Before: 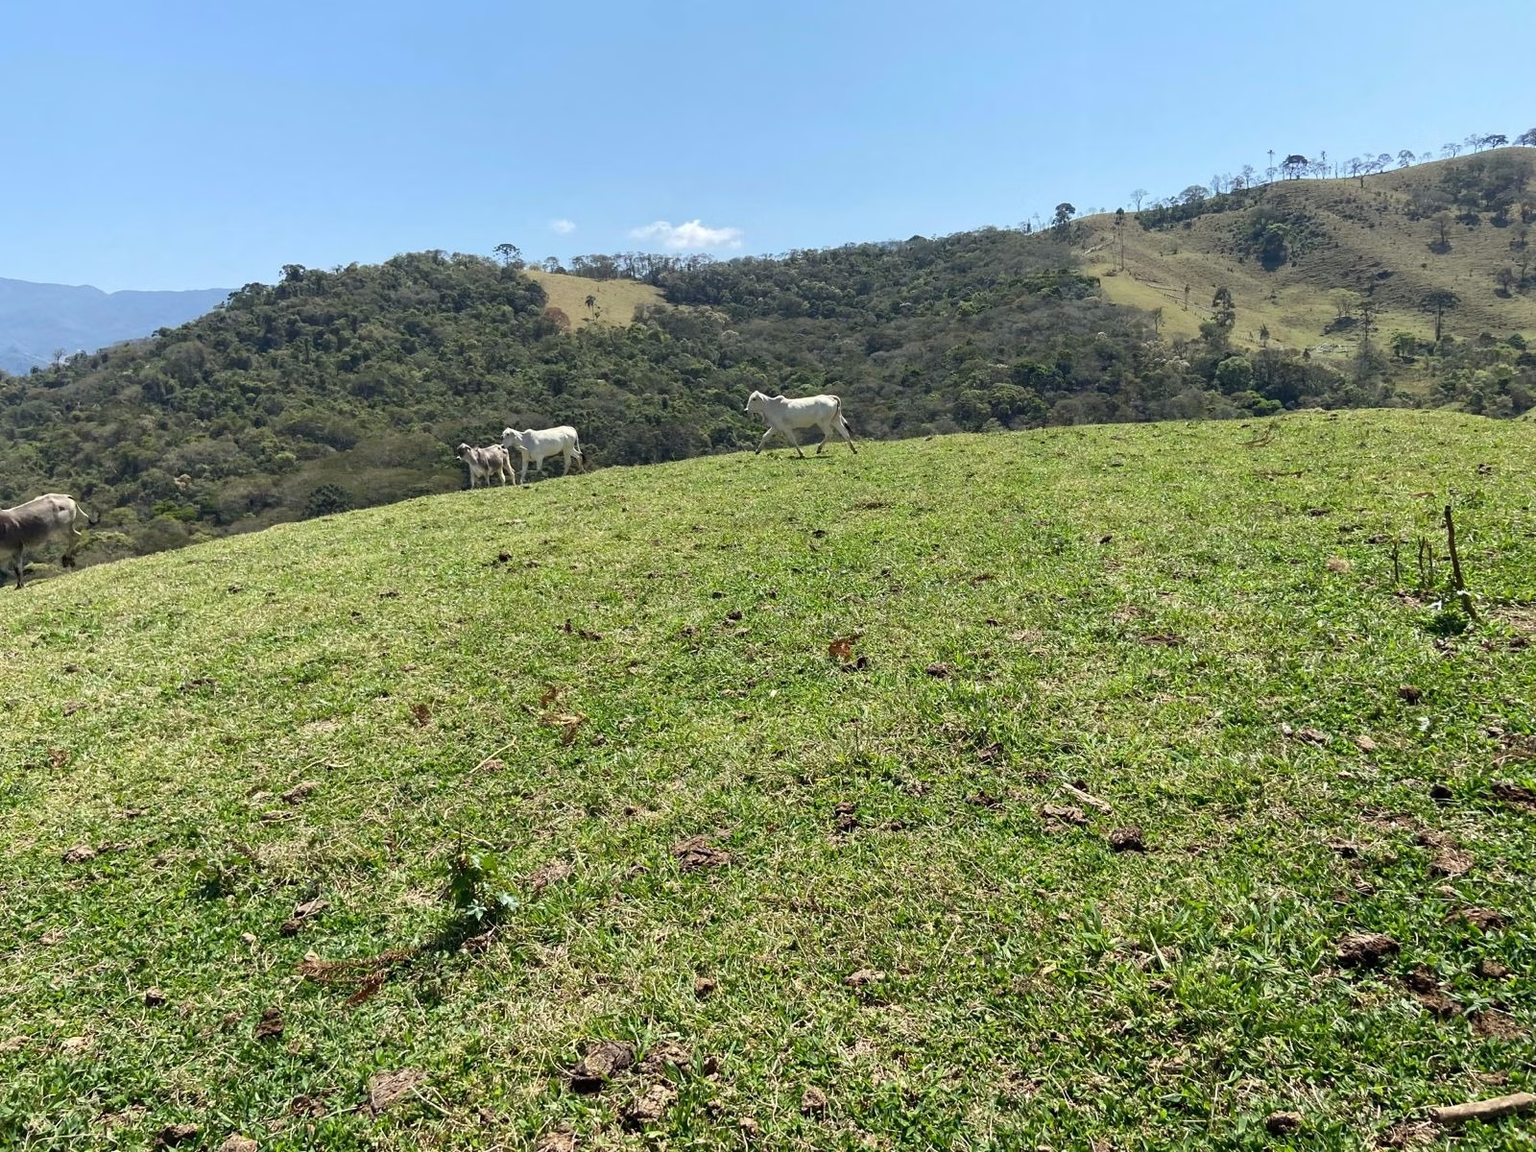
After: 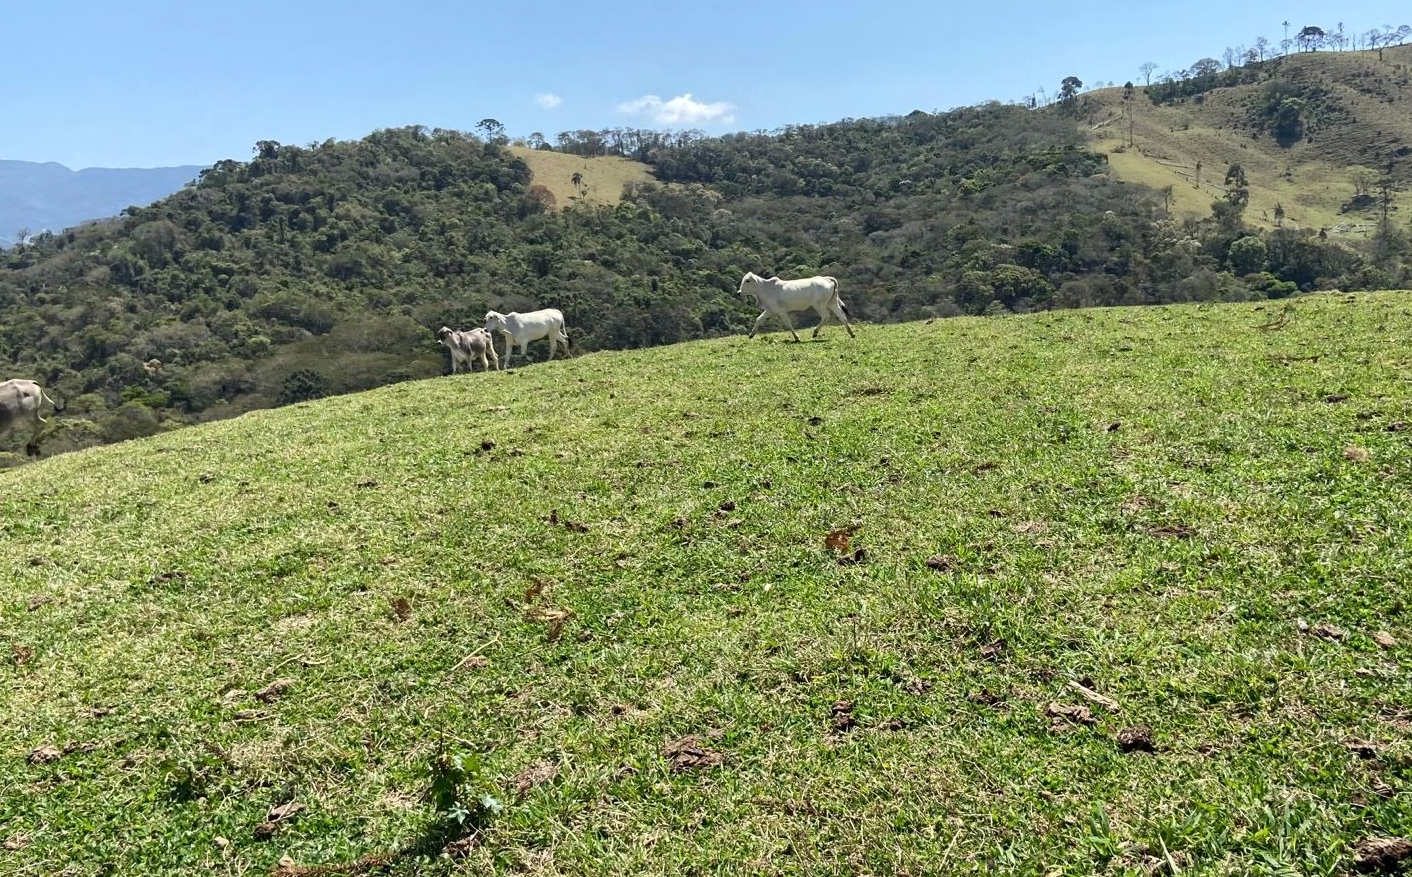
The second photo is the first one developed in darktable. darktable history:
crop and rotate: left 2.407%, top 11.31%, right 9.319%, bottom 15.604%
local contrast: mode bilateral grid, contrast 20, coarseness 51, detail 119%, midtone range 0.2
